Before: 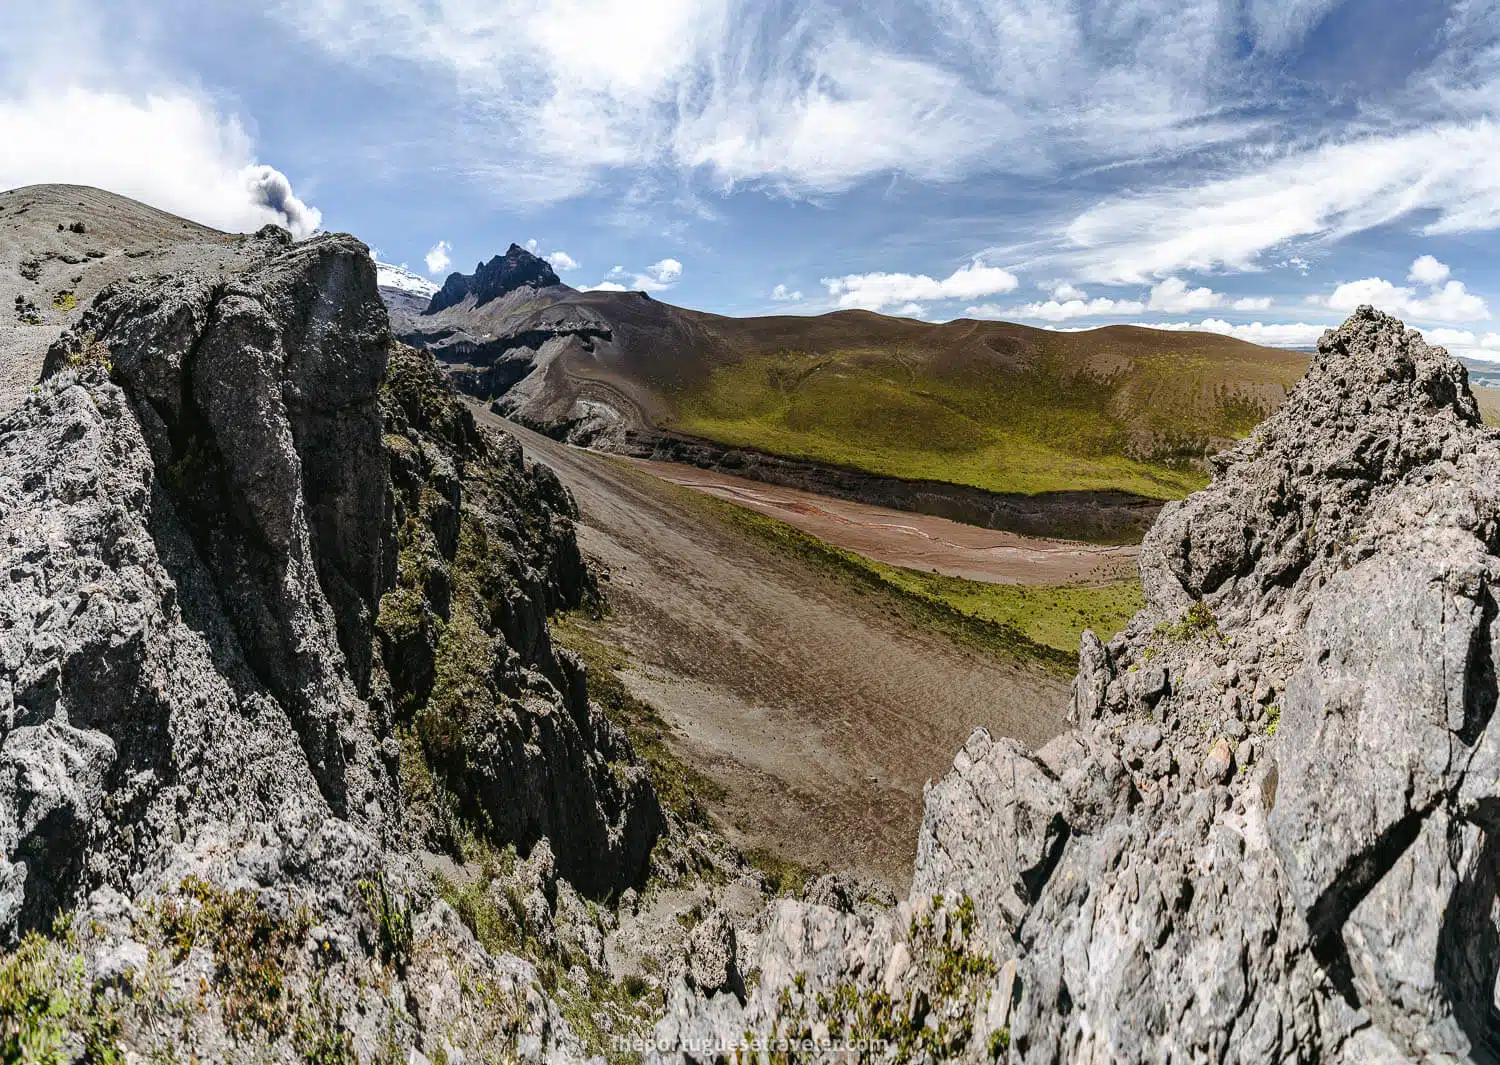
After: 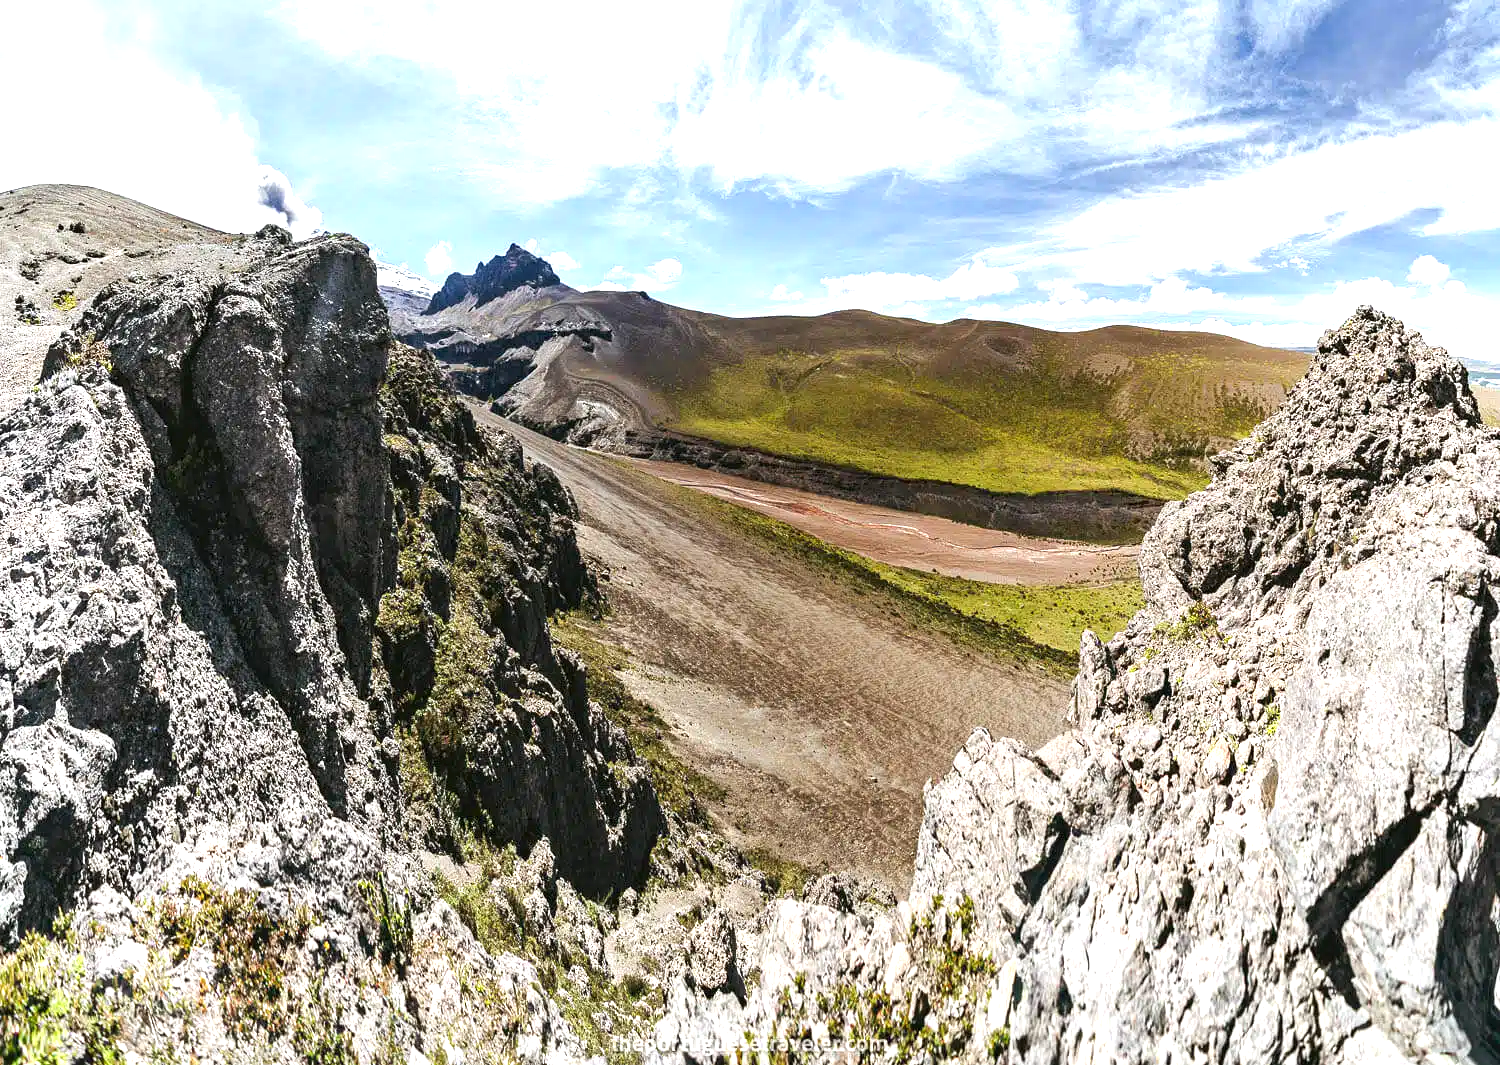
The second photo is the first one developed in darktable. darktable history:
exposure: exposure 1 EV, compensate exposure bias true, compensate highlight preservation false
levels: mode automatic
